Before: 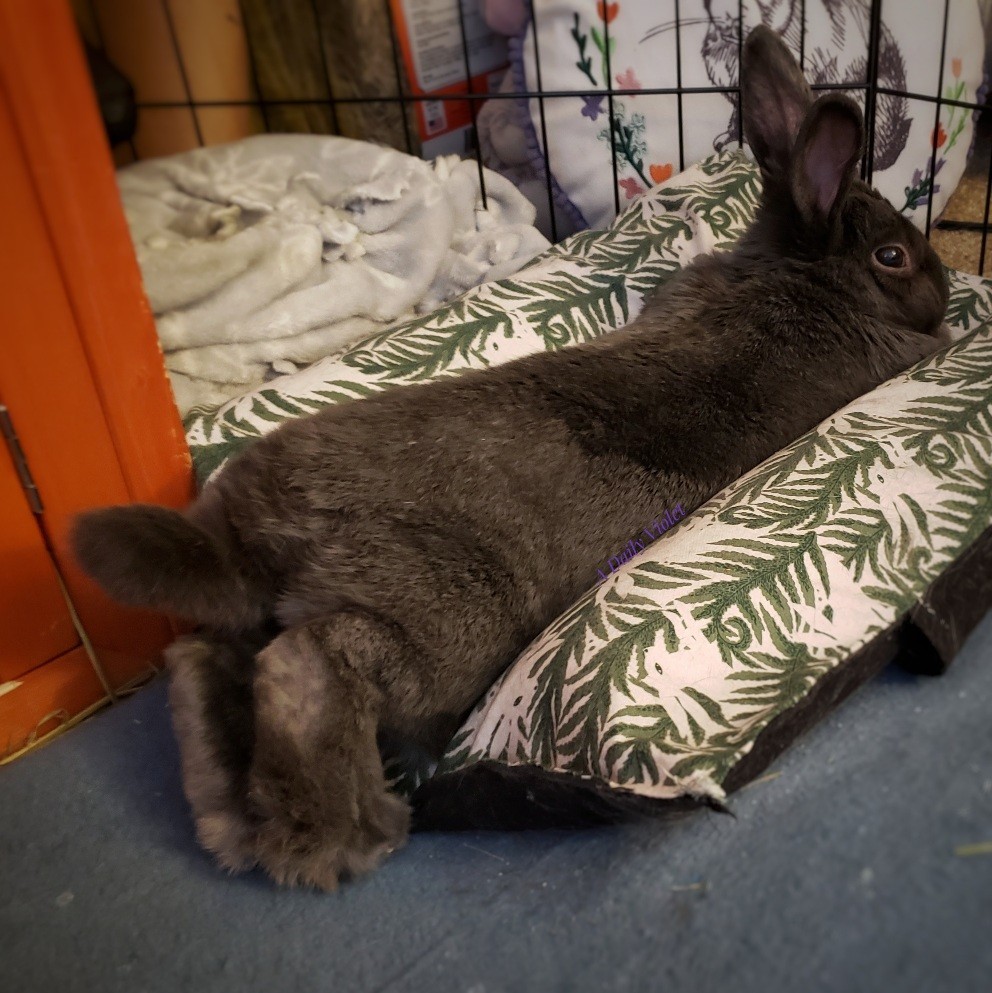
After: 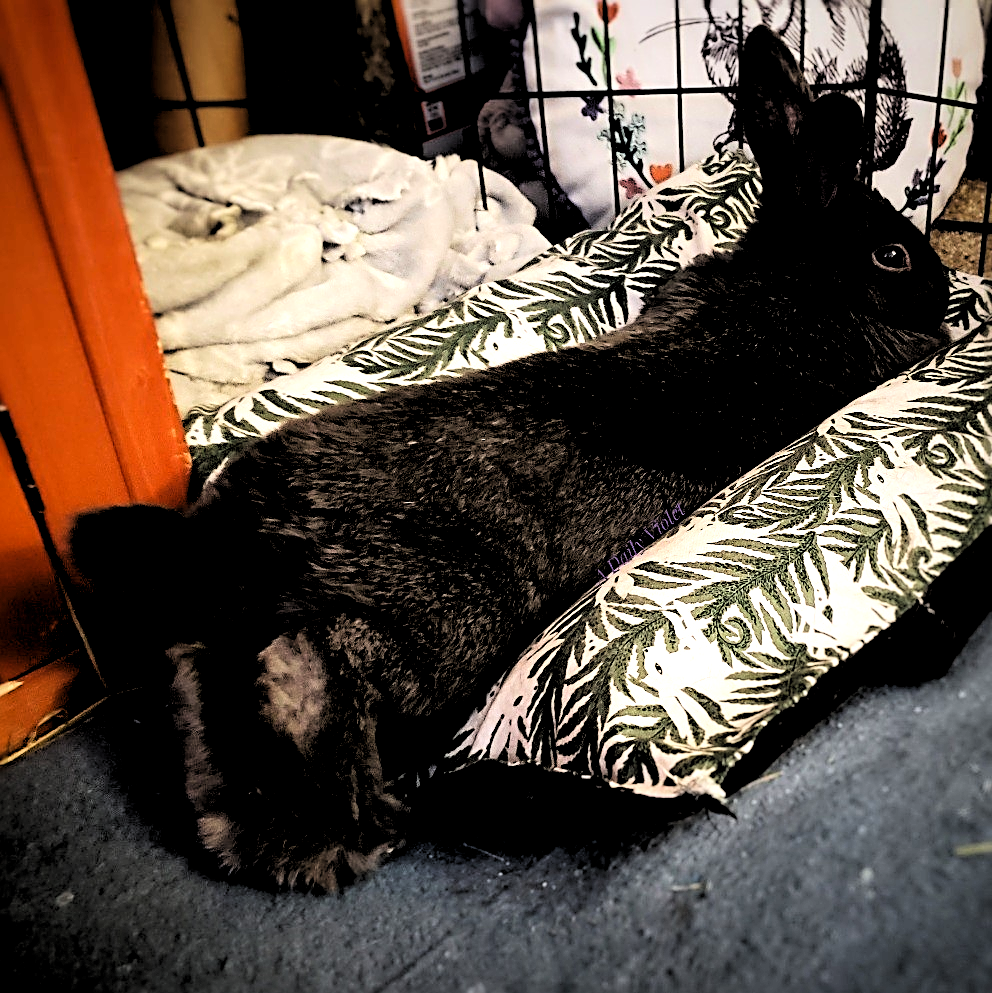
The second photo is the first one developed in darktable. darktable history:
sharpen: radius 2.817, amount 0.715
tone equalizer: -8 EV -0.75 EV, -7 EV -0.7 EV, -6 EV -0.6 EV, -5 EV -0.4 EV, -3 EV 0.4 EV, -2 EV 0.6 EV, -1 EV 0.7 EV, +0 EV 0.75 EV, edges refinement/feathering 500, mask exposure compensation -1.57 EV, preserve details no
rgb levels: levels [[0.029, 0.461, 0.922], [0, 0.5, 1], [0, 0.5, 1]]
tone curve: curves: ch0 [(0, 0) (0.004, 0.001) (0.133, 0.112) (0.325, 0.362) (0.832, 0.893) (1, 1)], color space Lab, linked channels, preserve colors none
